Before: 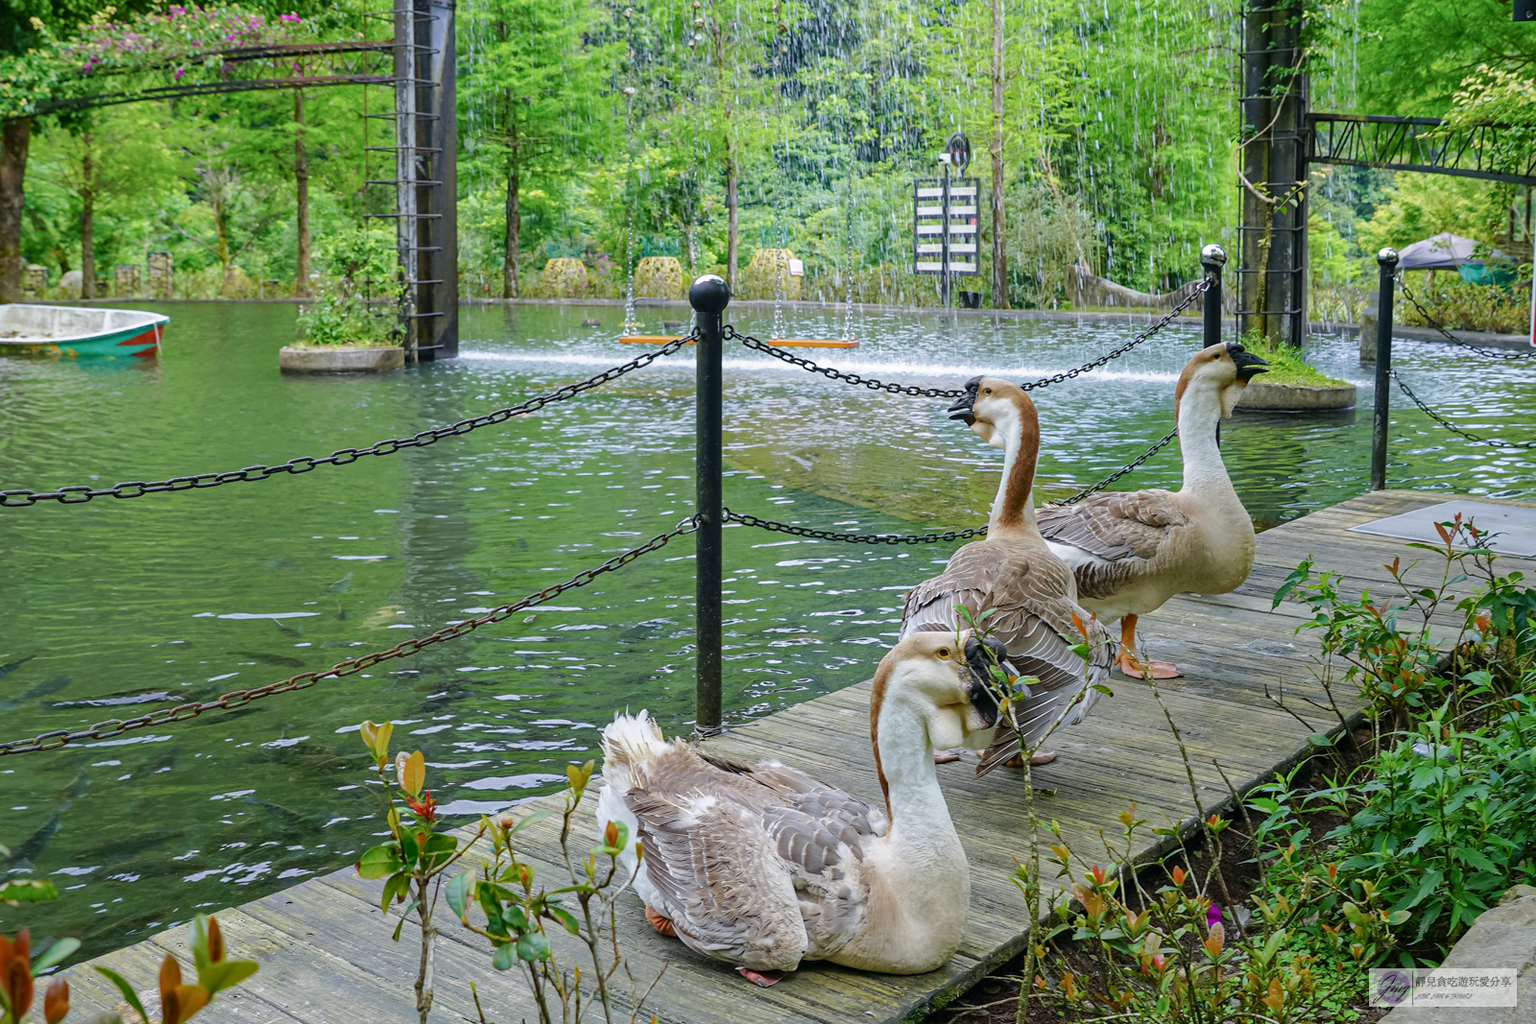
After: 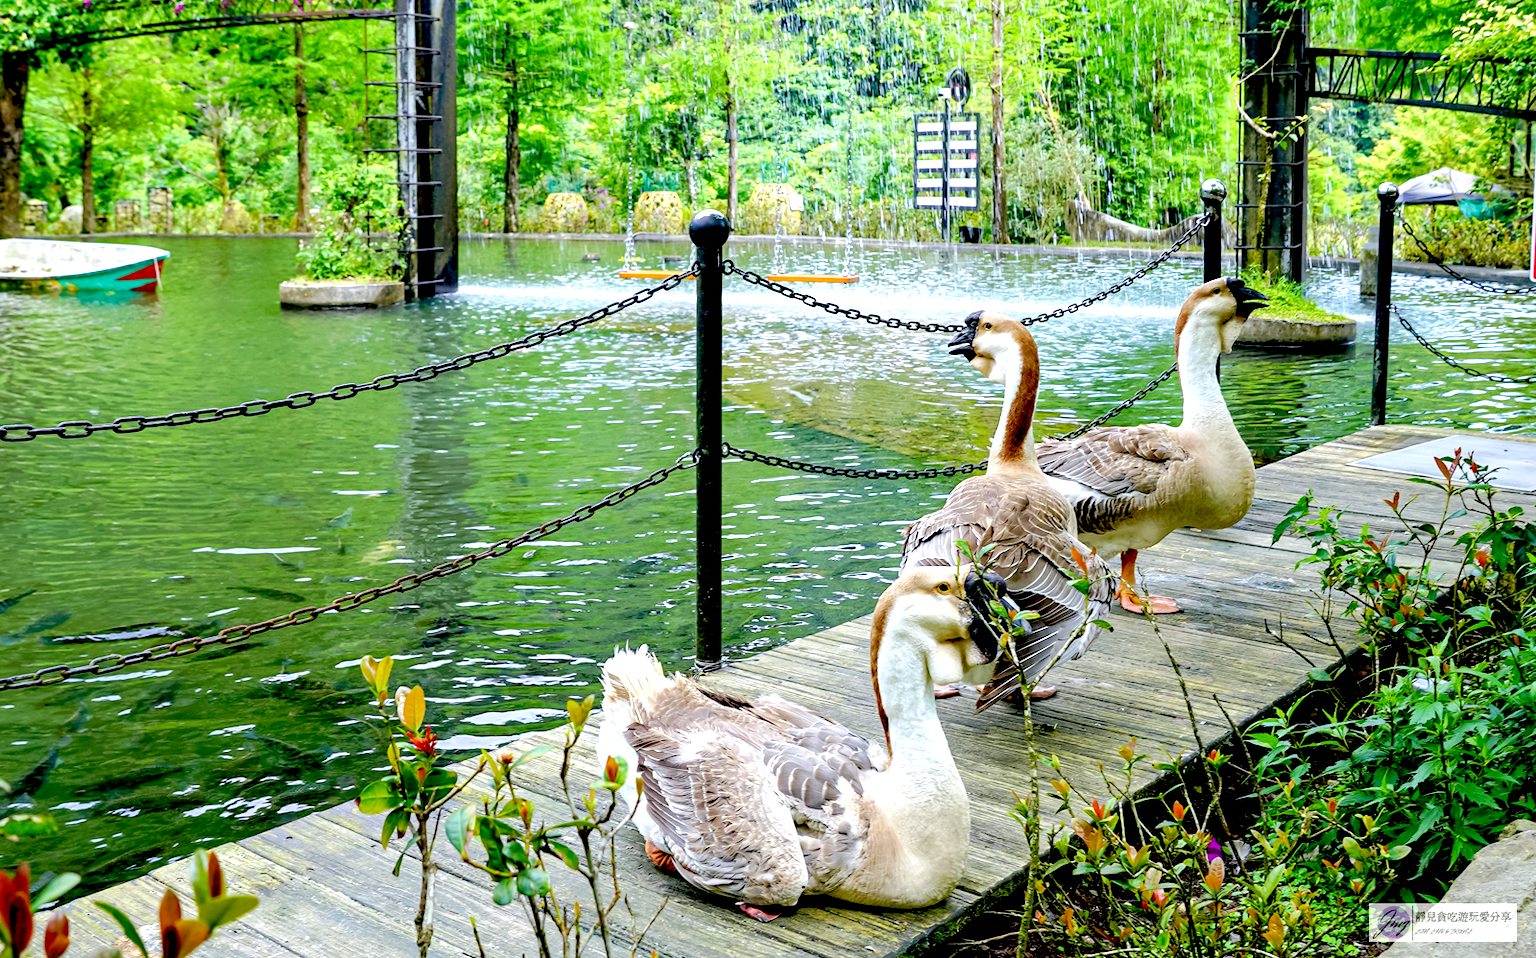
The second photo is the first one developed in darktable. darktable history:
exposure: black level correction 0.034, exposure 0.901 EV, compensate exposure bias true, compensate highlight preservation false
crop and rotate: top 6.417%
